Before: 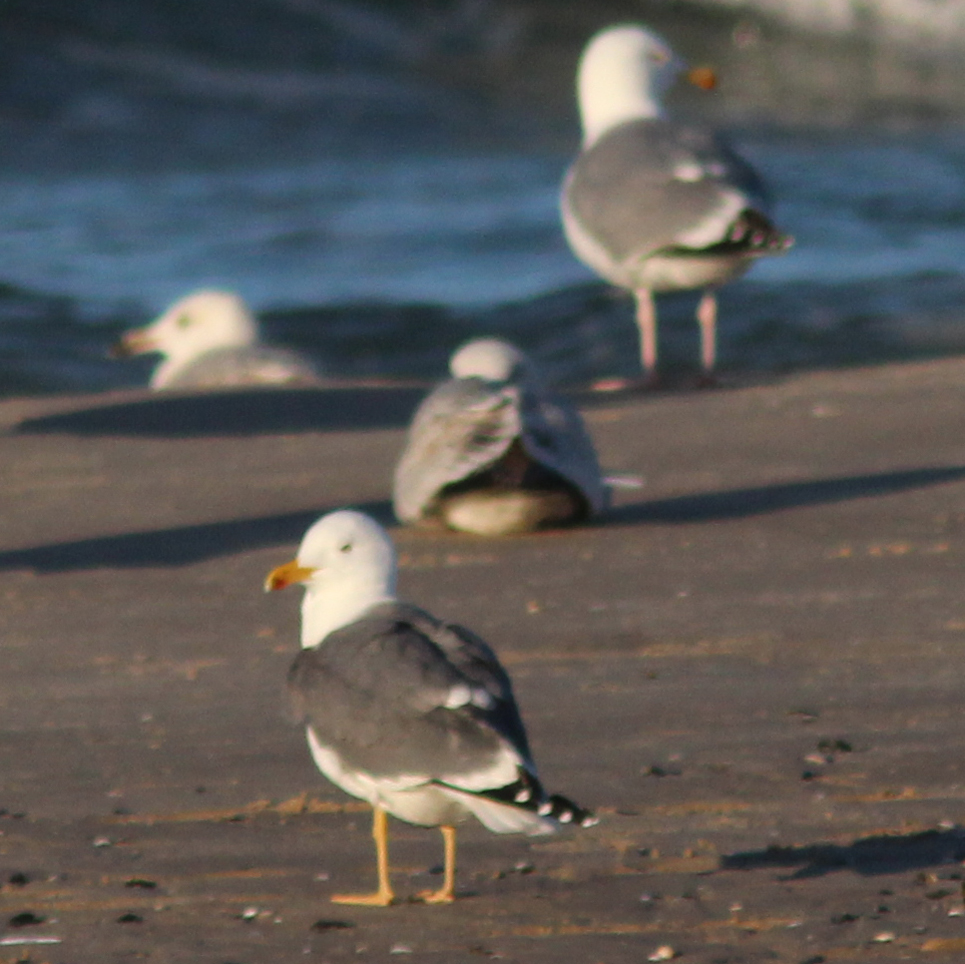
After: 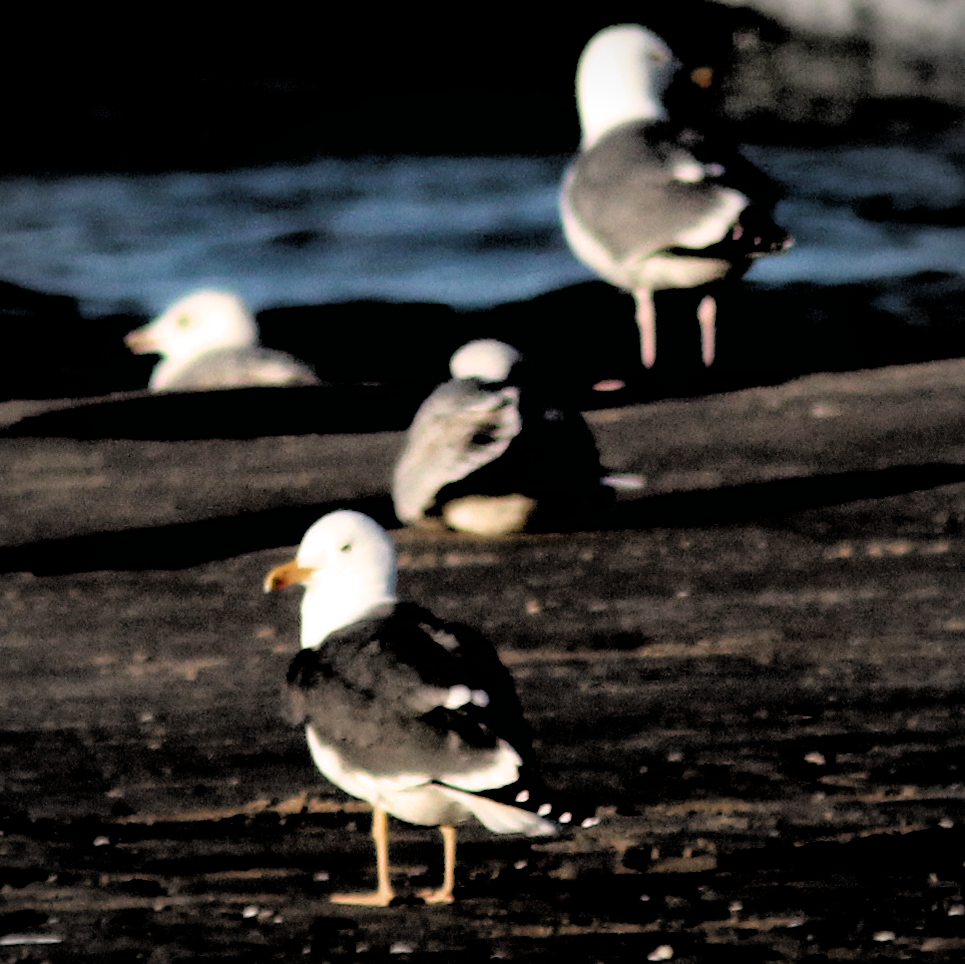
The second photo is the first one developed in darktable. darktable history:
filmic rgb: black relative exposure -1.01 EV, white relative exposure 2.07 EV, hardness 1.58, contrast 2.246
vignetting: fall-off radius 60.88%
